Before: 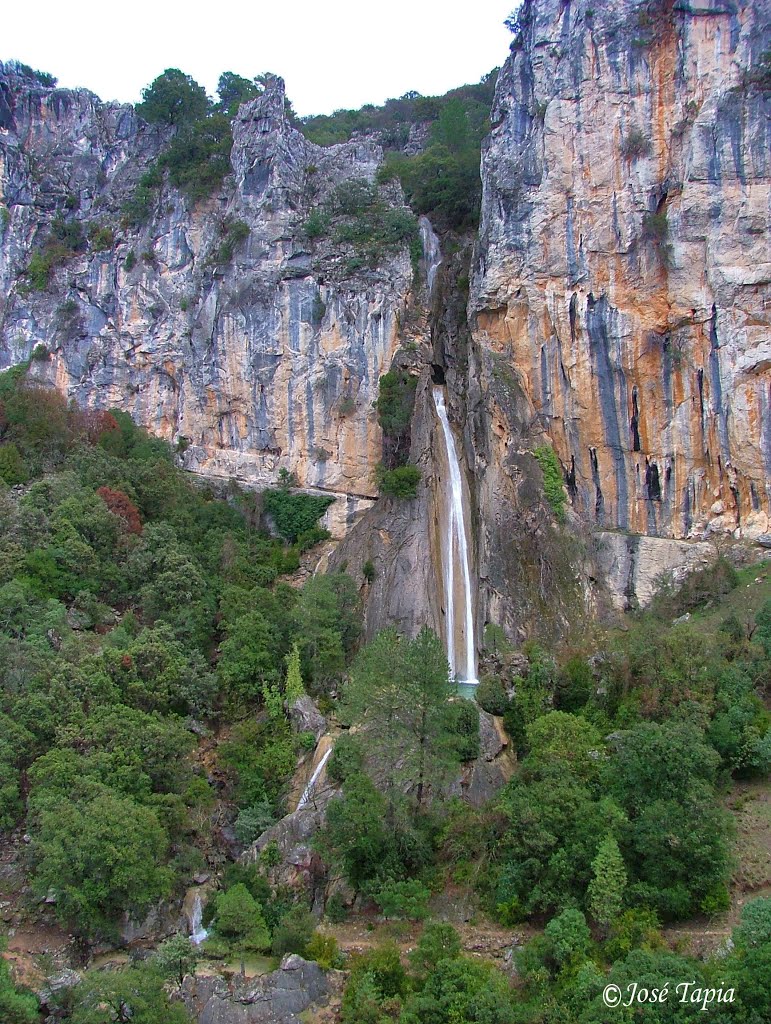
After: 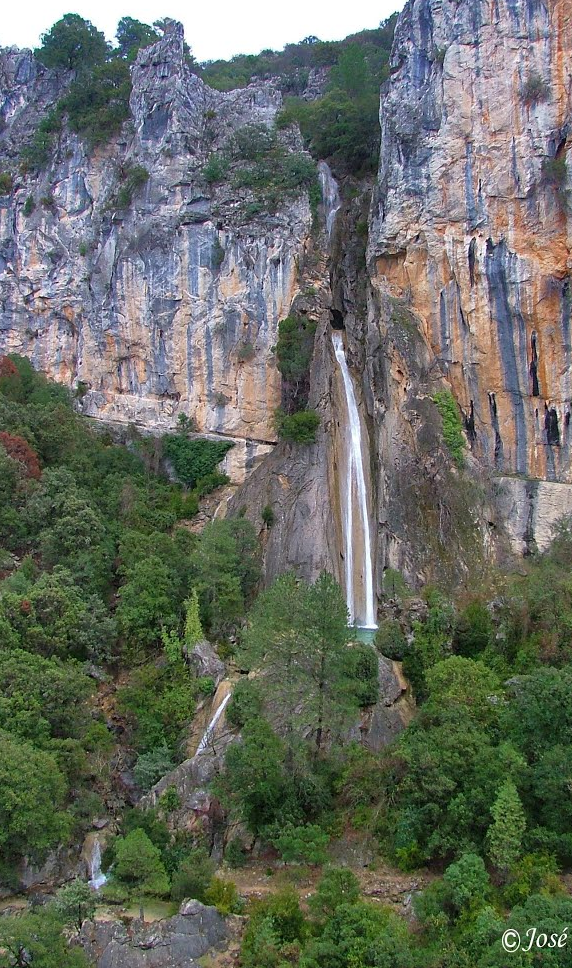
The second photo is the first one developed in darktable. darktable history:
crop and rotate: left 13.225%, top 5.409%, right 12.583%
